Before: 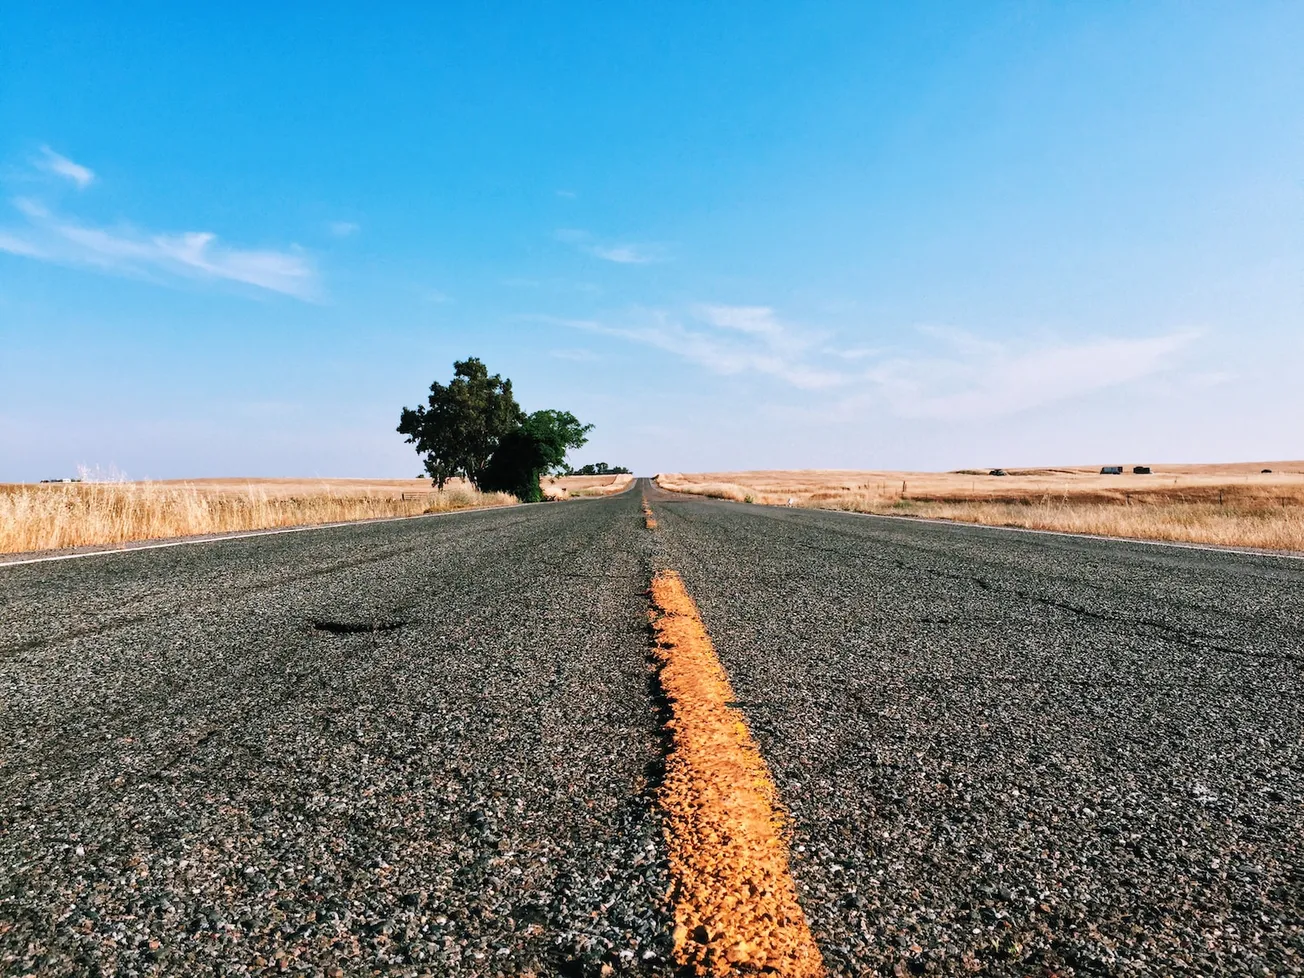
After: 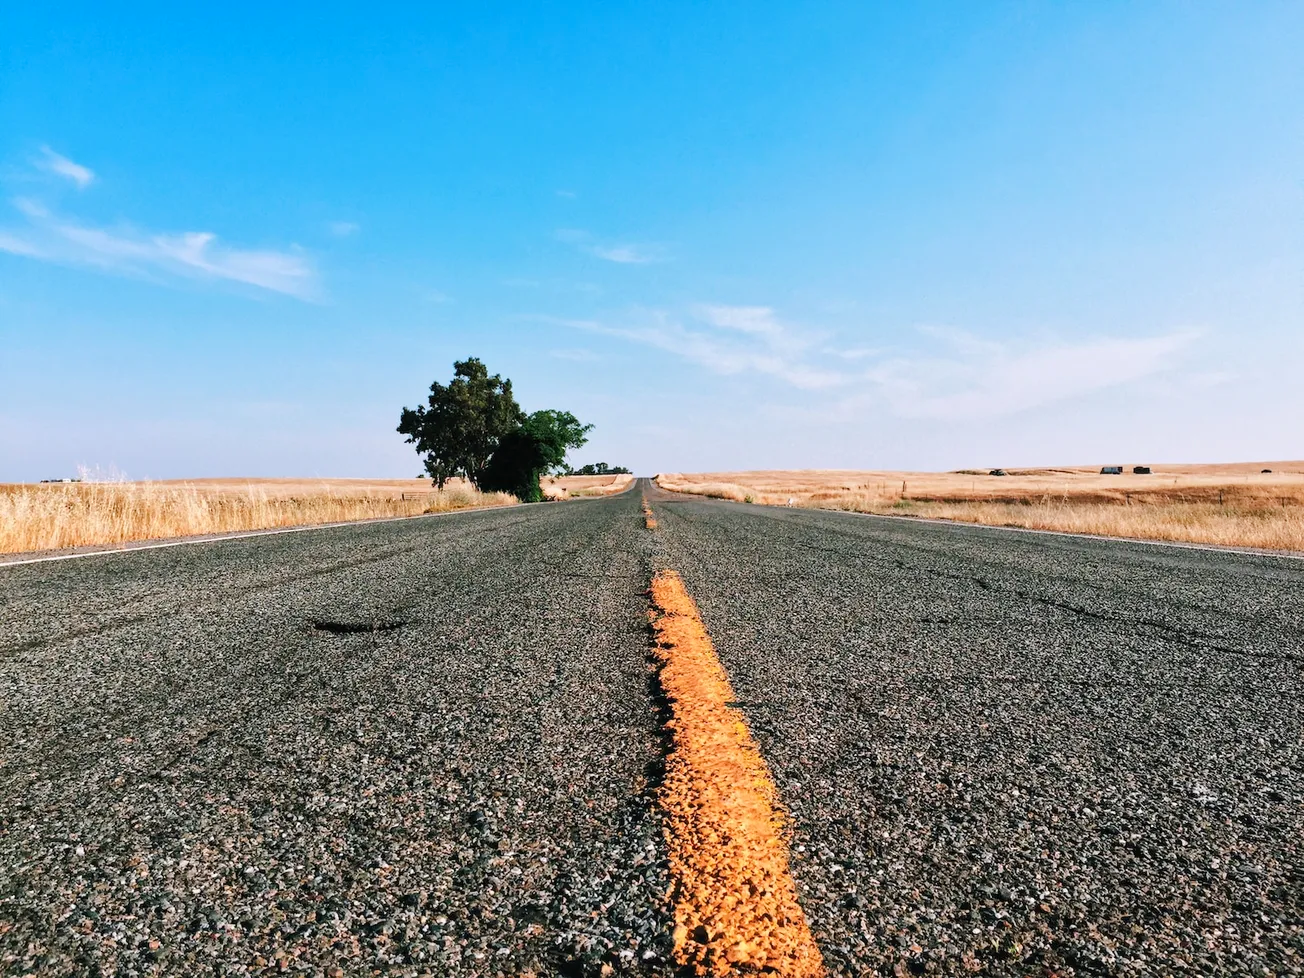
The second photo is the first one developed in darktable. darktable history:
color balance rgb: shadows lift › luminance -10.389%, power › hue 213.74°, perceptual saturation grading › global saturation -0.02%, perceptual brilliance grading › mid-tones 9.964%, perceptual brilliance grading › shadows 14.878%
